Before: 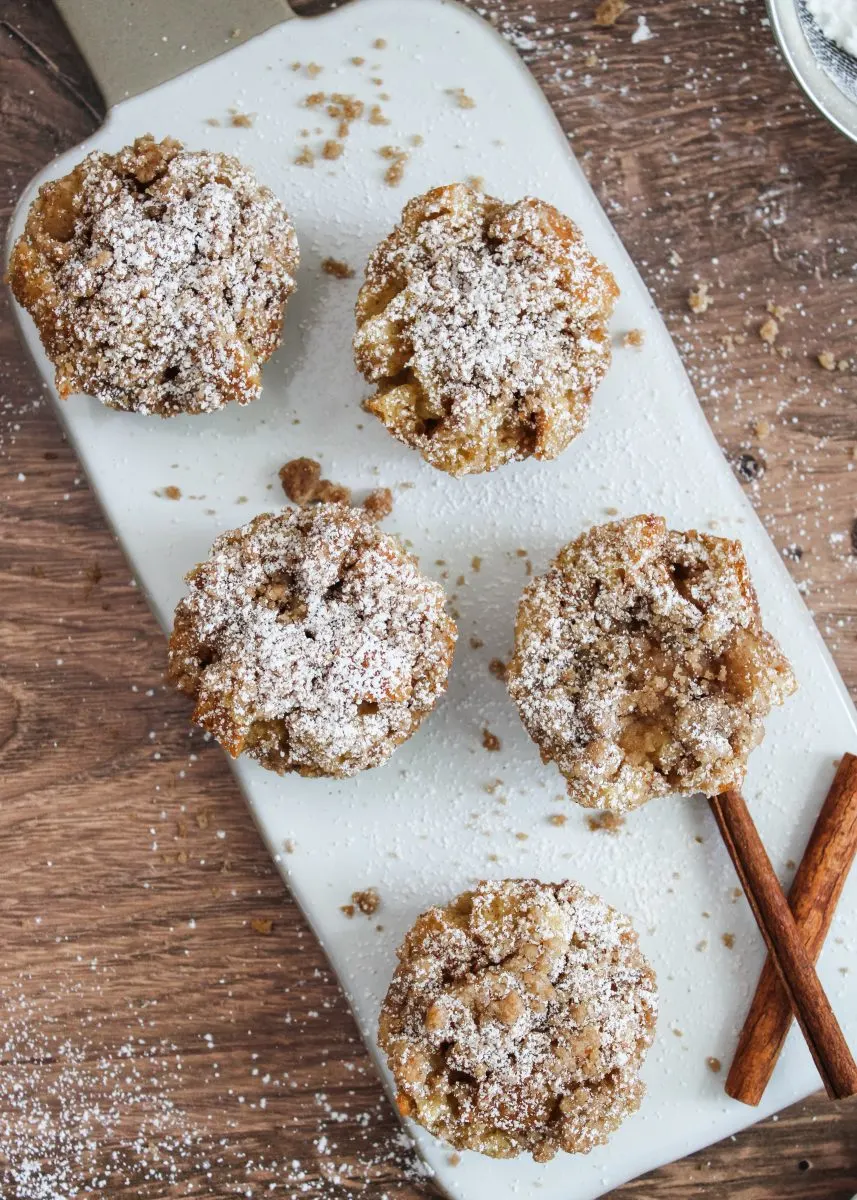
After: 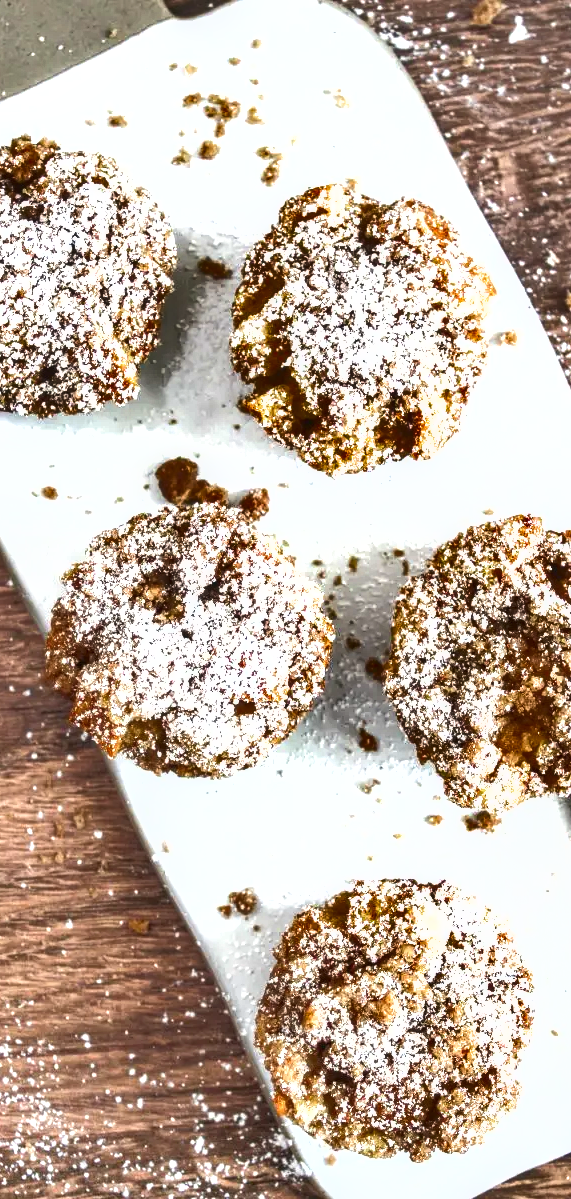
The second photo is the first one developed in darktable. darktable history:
shadows and highlights: radius 108.52, shadows 44.07, highlights -67.8, low approximation 0.01, soften with gaussian
crop and rotate: left 14.436%, right 18.898%
local contrast: on, module defaults
exposure: black level correction 0, exposure 1.1 EV, compensate highlight preservation false
